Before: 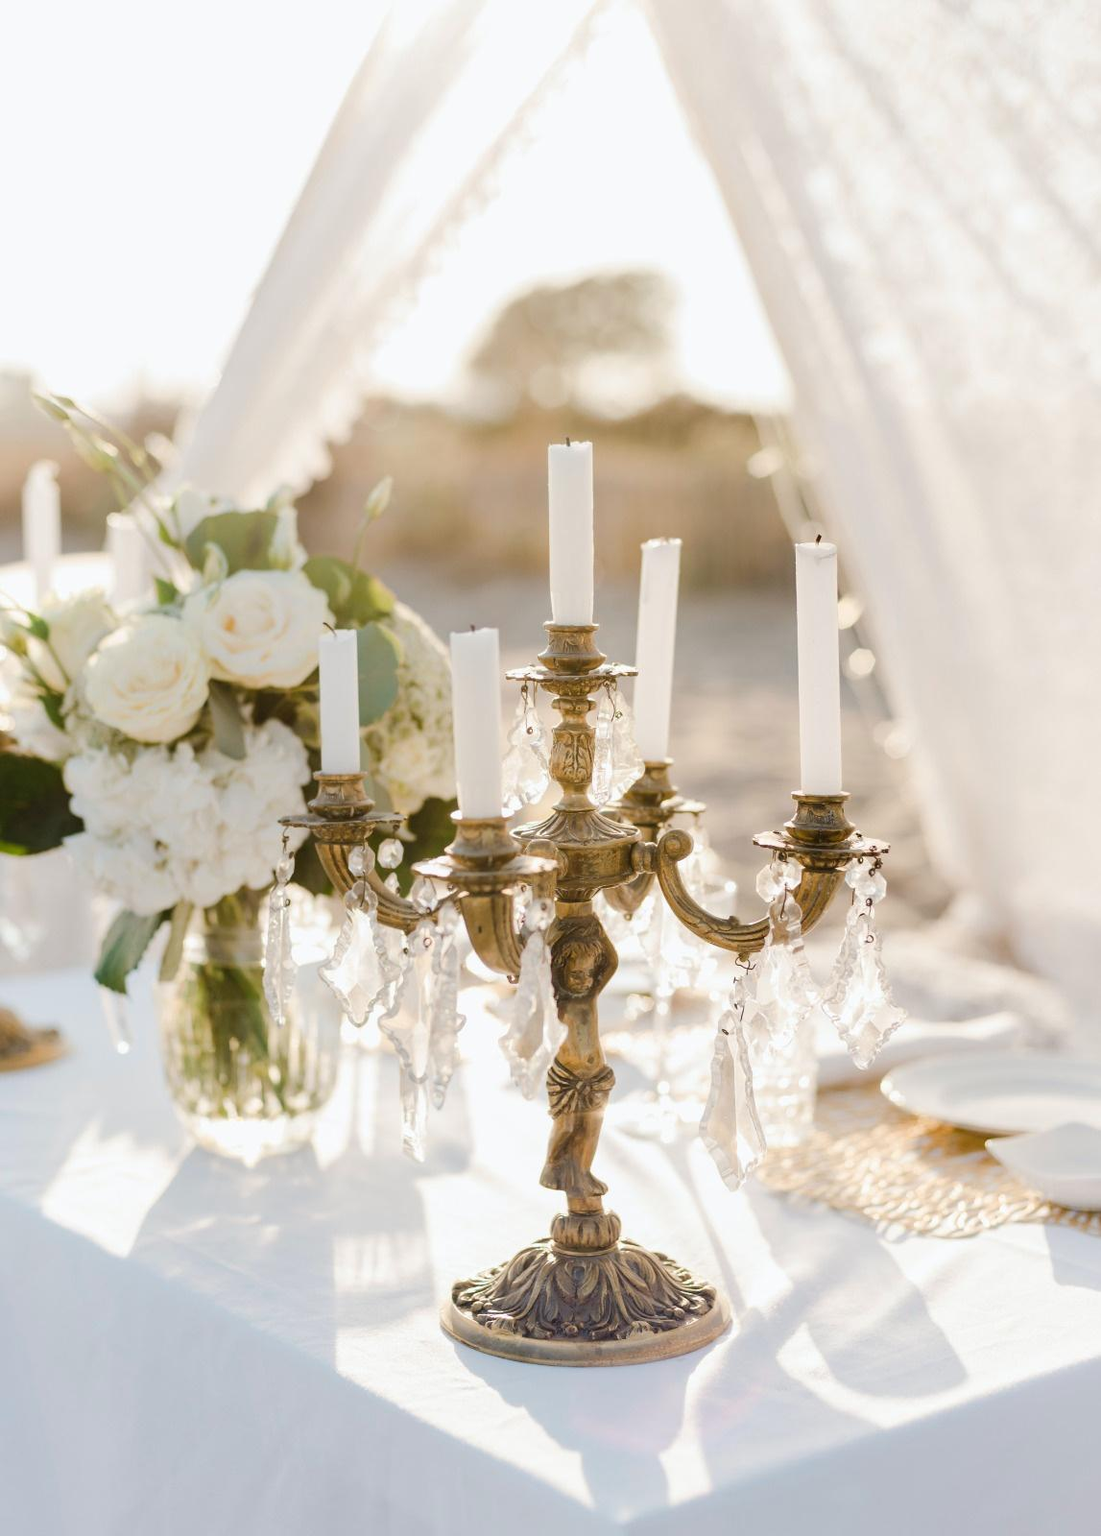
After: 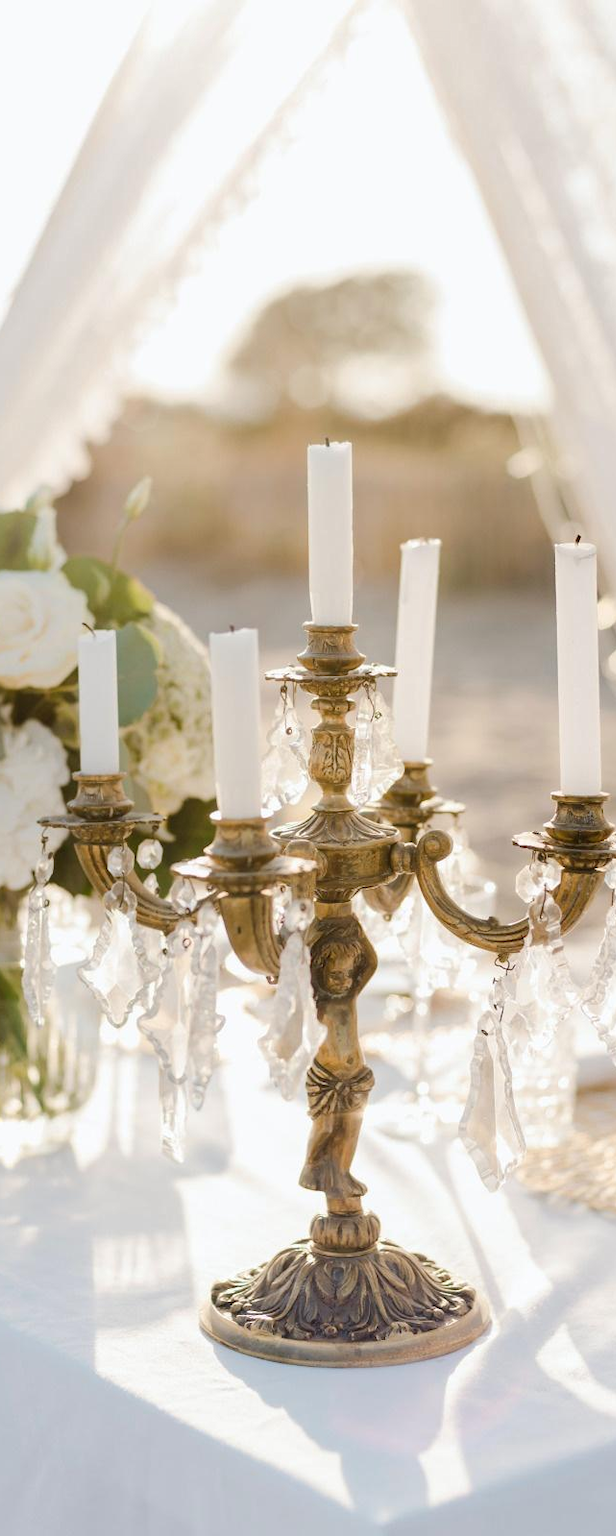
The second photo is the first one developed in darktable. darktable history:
tone equalizer: -8 EV 0.088 EV, edges refinement/feathering 500, mask exposure compensation -1.57 EV, preserve details guided filter
crop: left 21.886%, right 22.108%, bottom 0.009%
